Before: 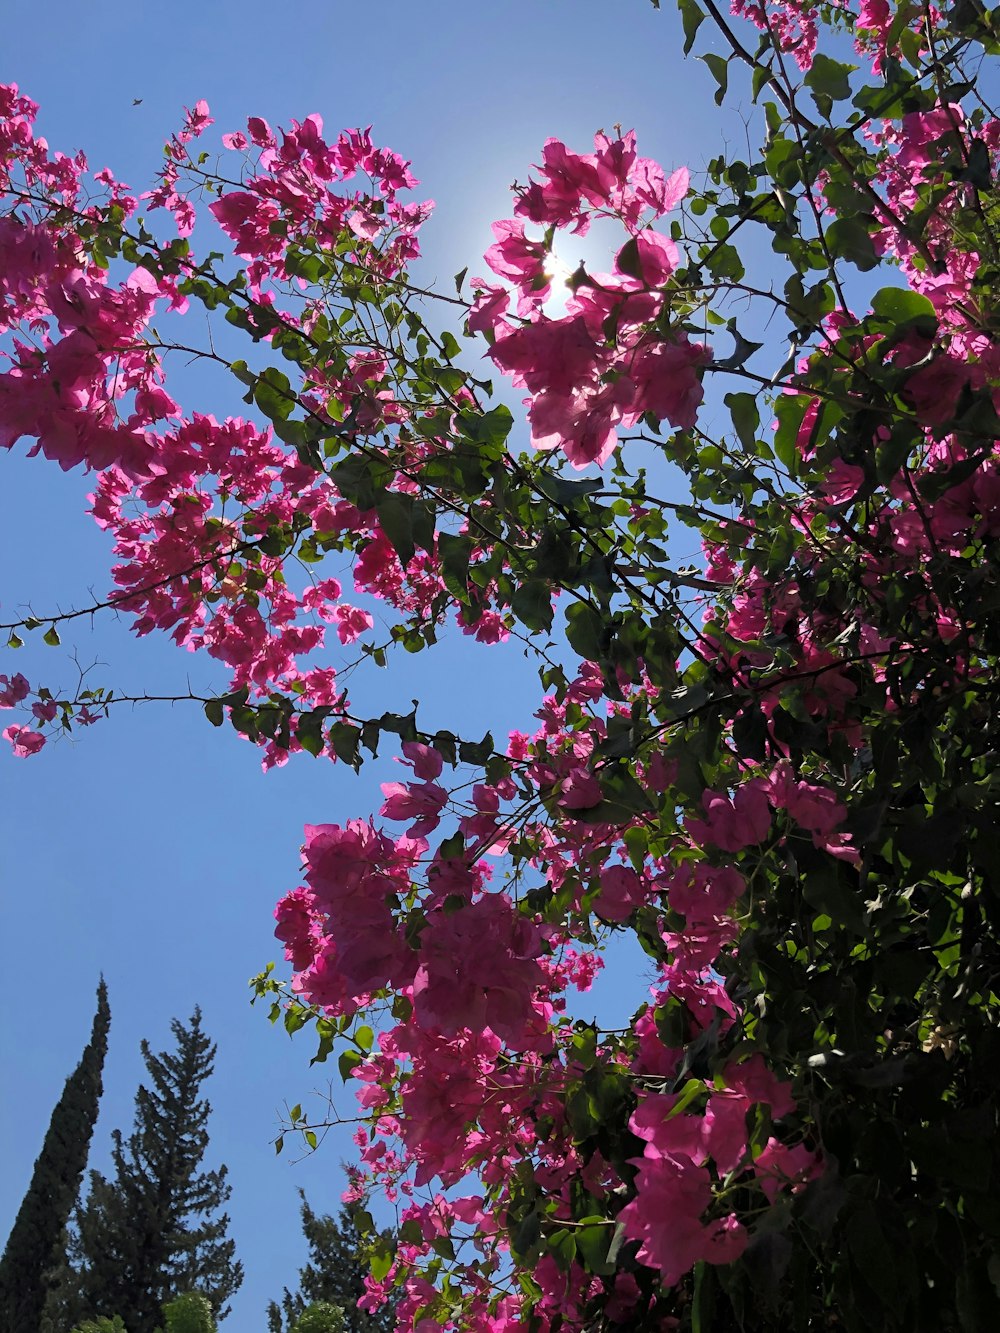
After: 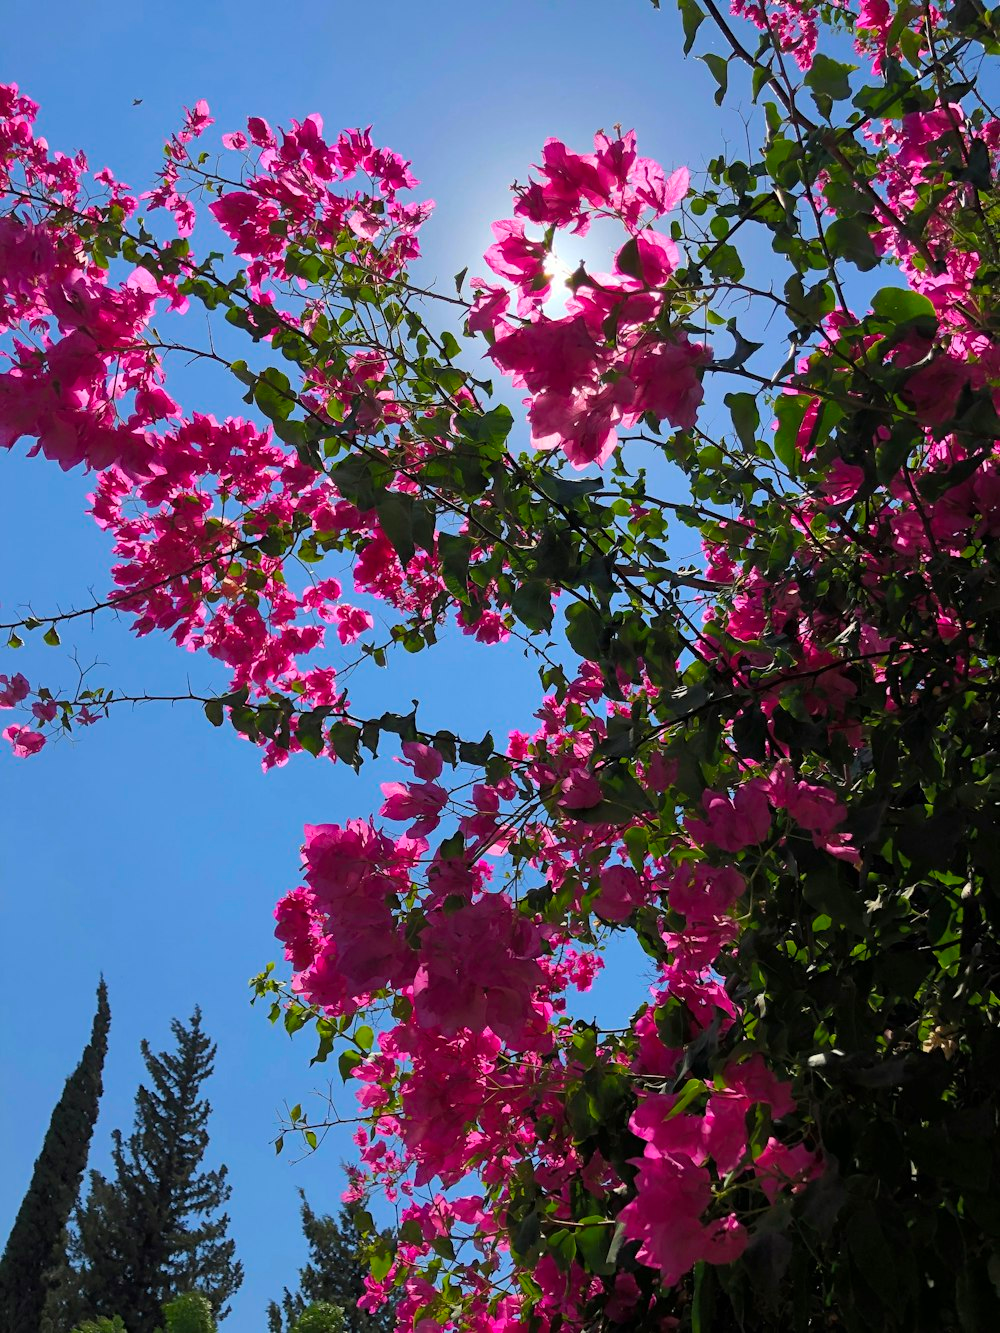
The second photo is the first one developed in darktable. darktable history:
color correction: highlights b* 0.01, saturation 1.13
